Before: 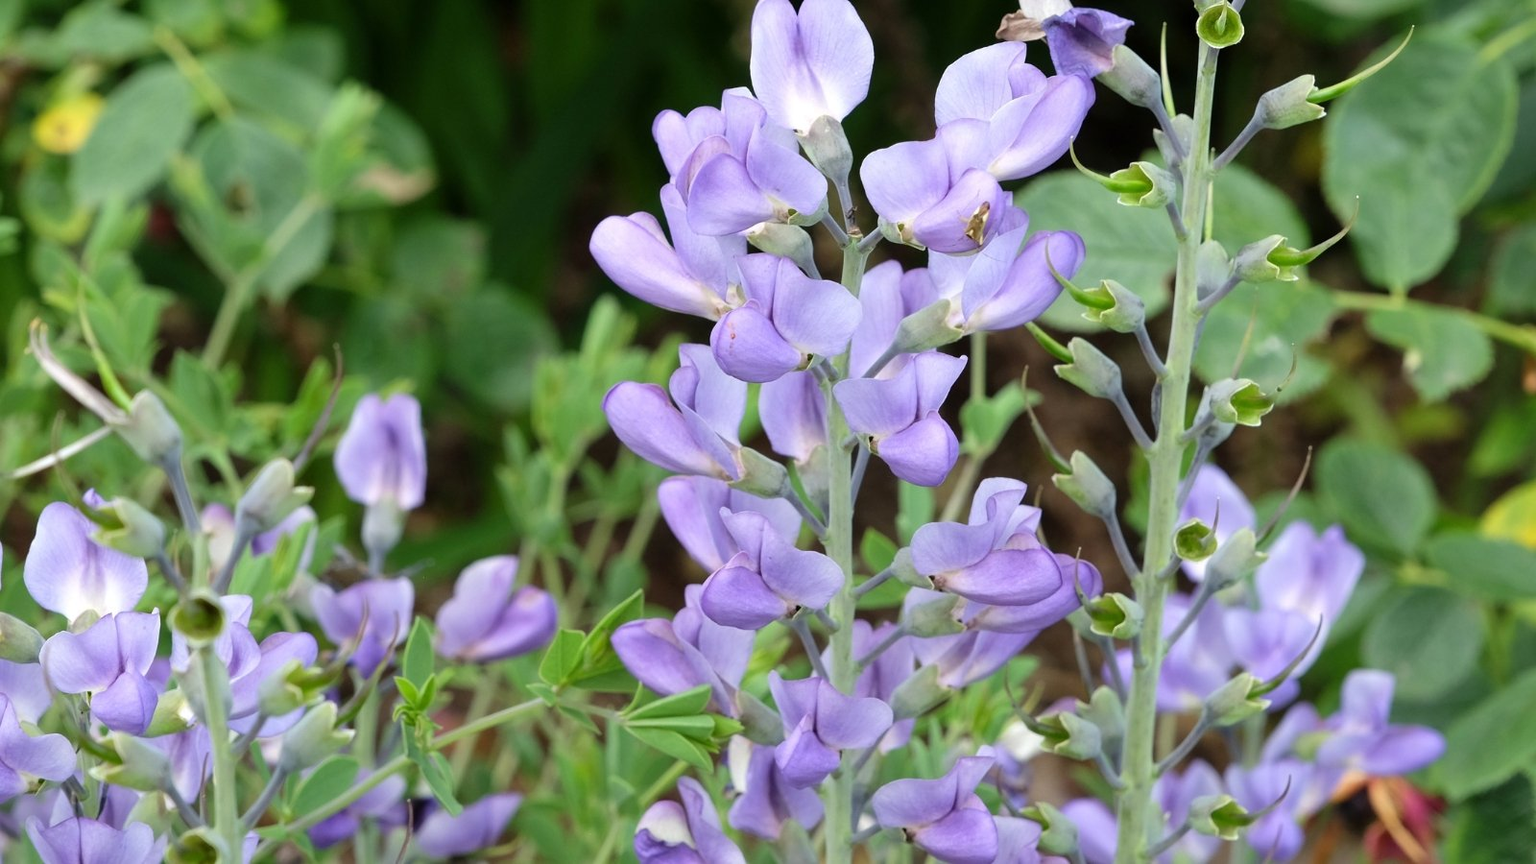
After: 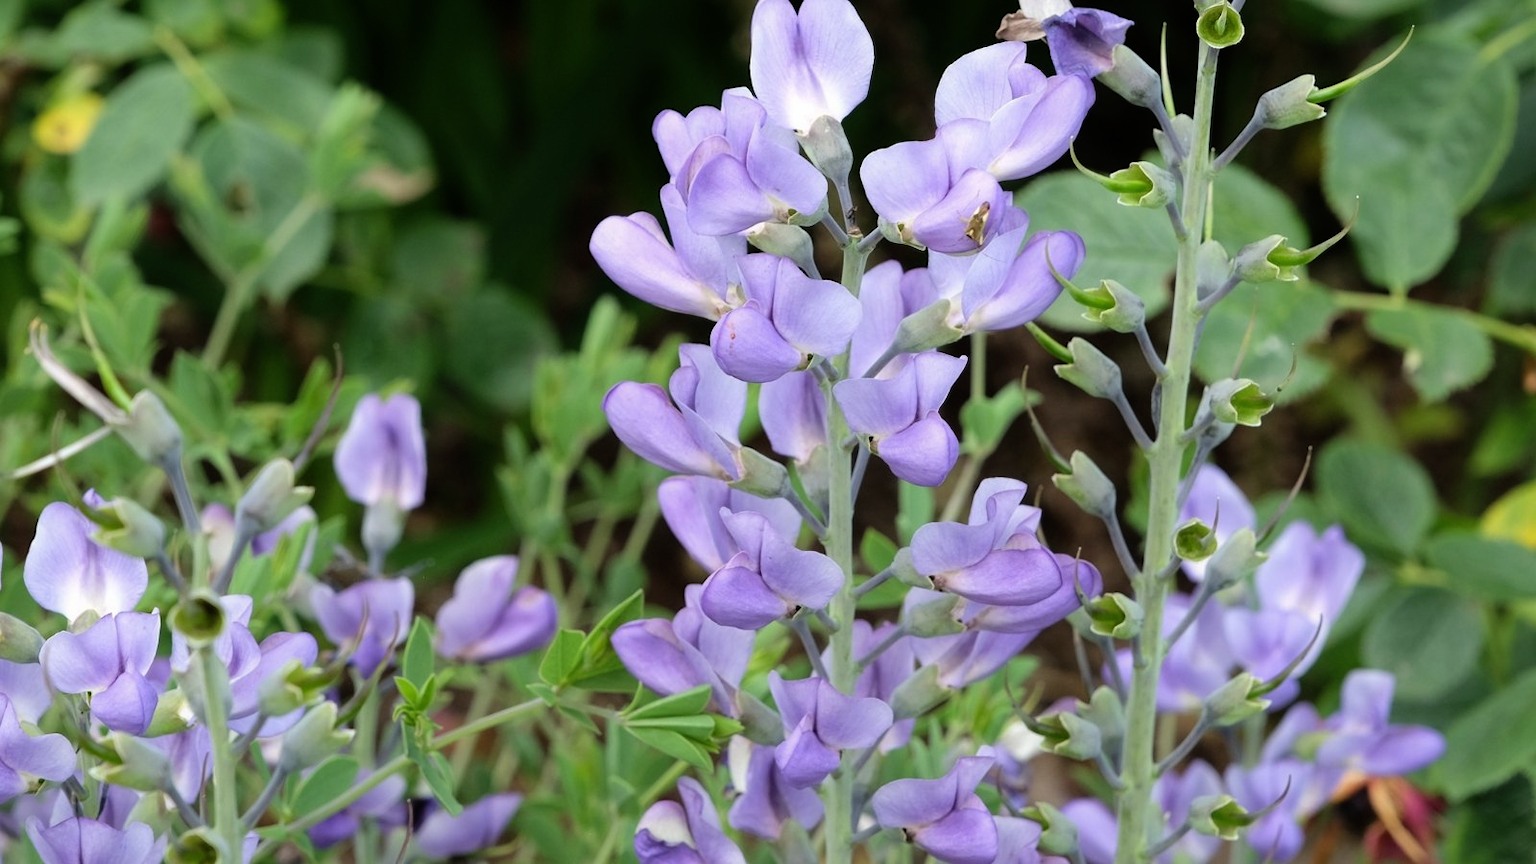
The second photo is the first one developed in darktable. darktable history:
tone equalizer: -8 EV -0.712 EV, -7 EV -0.711 EV, -6 EV -0.574 EV, -5 EV -0.421 EV, -3 EV 0.386 EV, -2 EV 0.6 EV, -1 EV 0.694 EV, +0 EV 0.773 EV, mask exposure compensation -0.488 EV
exposure: black level correction 0, exposure -0.719 EV, compensate exposure bias true, compensate highlight preservation false
